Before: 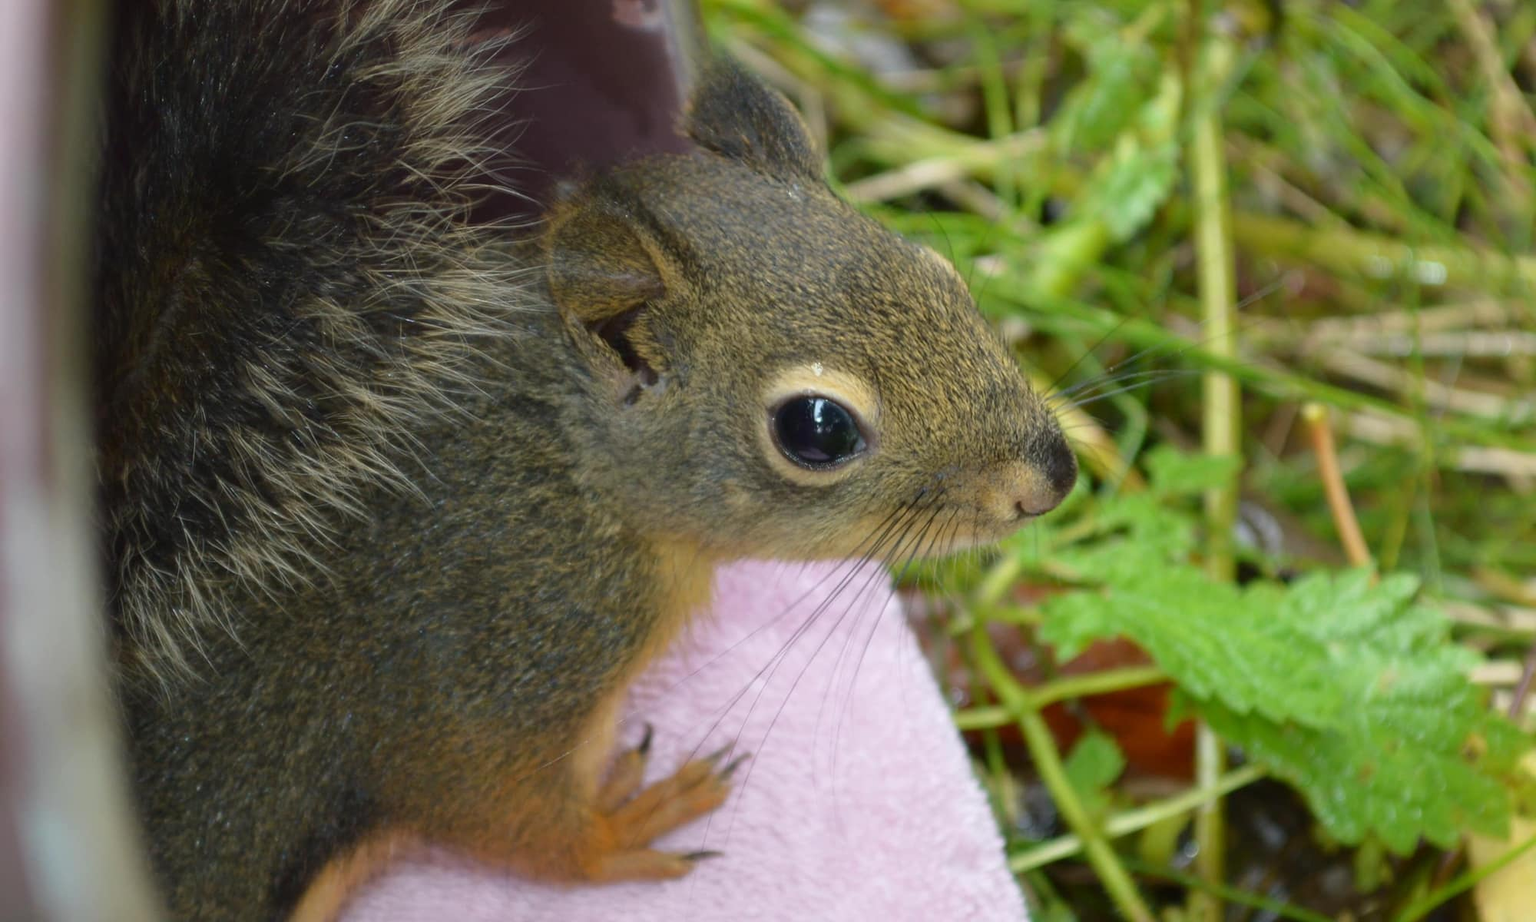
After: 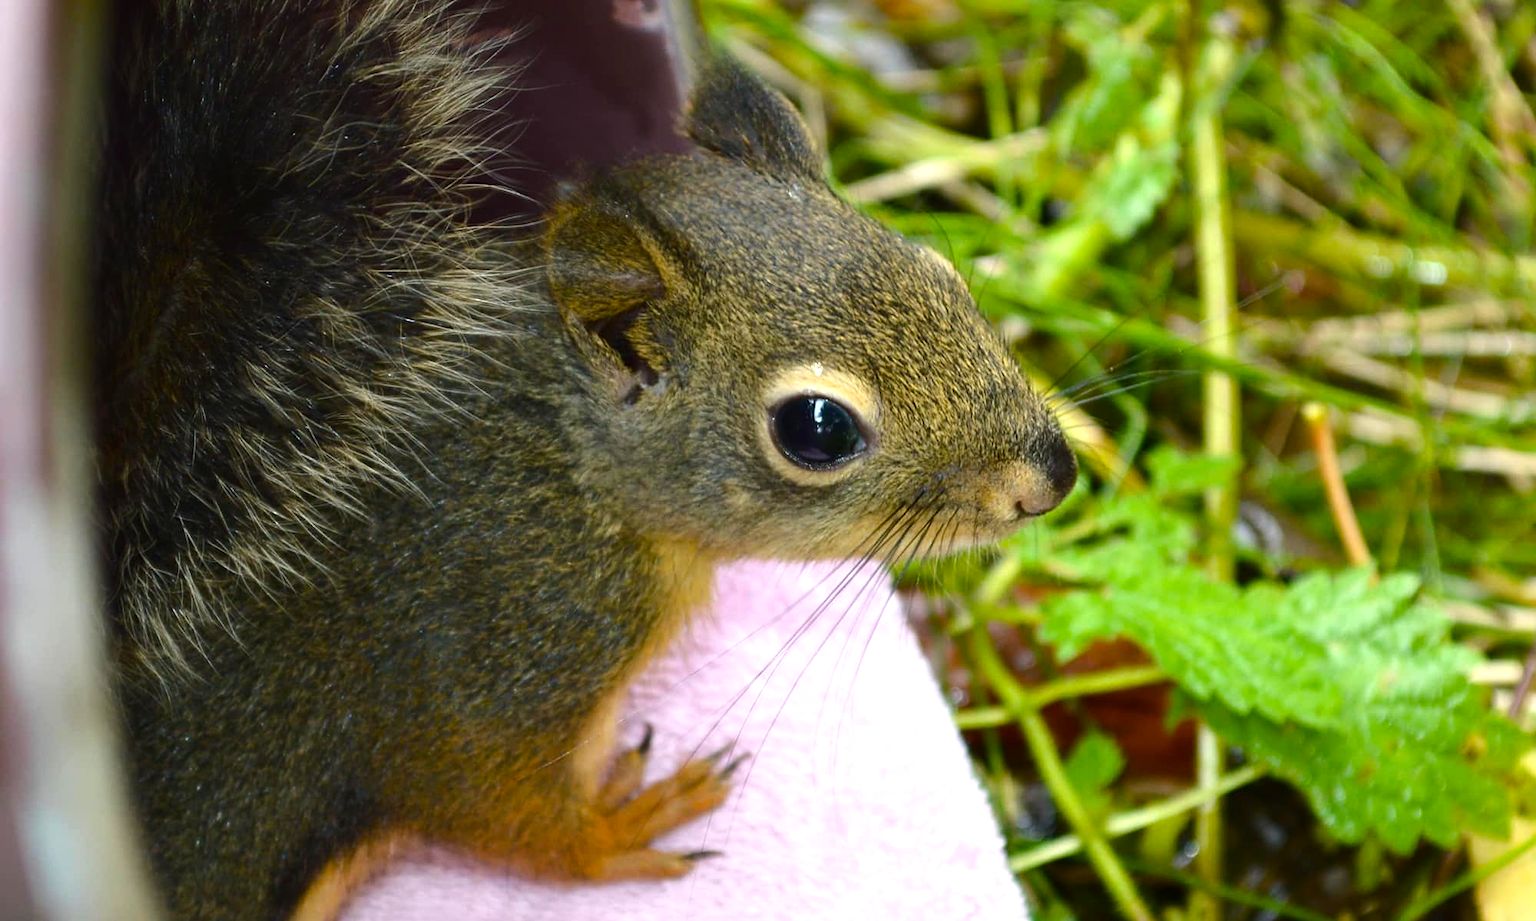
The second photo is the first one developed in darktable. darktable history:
color balance rgb: perceptual saturation grading › global saturation 35%, perceptual saturation grading › highlights -25%, perceptual saturation grading › shadows 25%, global vibrance 10%
tone equalizer: -8 EV -0.75 EV, -7 EV -0.7 EV, -6 EV -0.6 EV, -5 EV -0.4 EV, -3 EV 0.4 EV, -2 EV 0.6 EV, -1 EV 0.7 EV, +0 EV 0.75 EV, edges refinement/feathering 500, mask exposure compensation -1.57 EV, preserve details no
sharpen: amount 0.2
